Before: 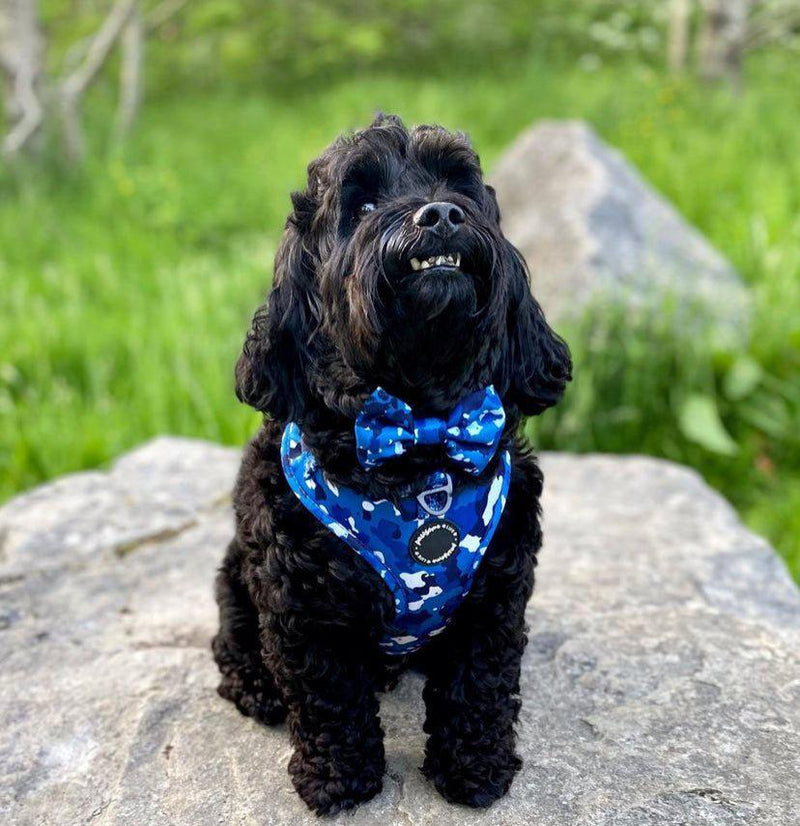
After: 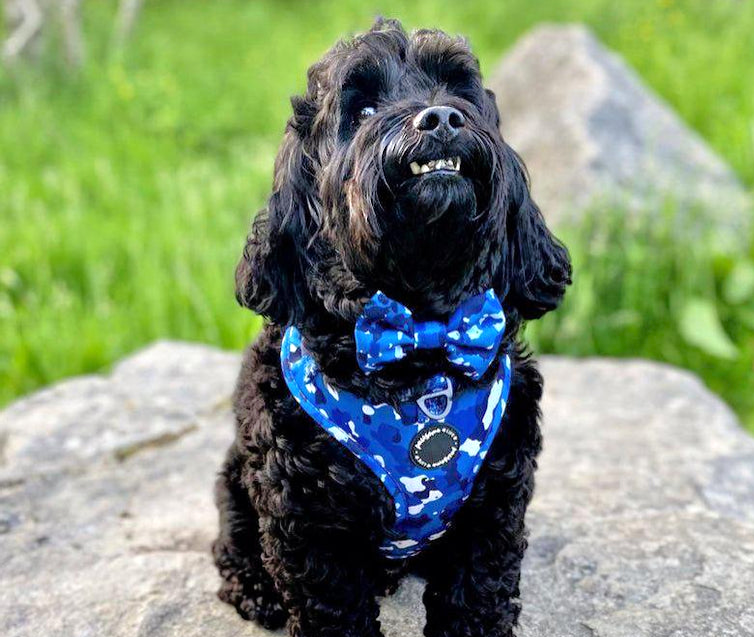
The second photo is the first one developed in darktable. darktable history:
tone equalizer: -7 EV 0.15 EV, -6 EV 0.6 EV, -5 EV 1.15 EV, -4 EV 1.33 EV, -3 EV 1.15 EV, -2 EV 0.6 EV, -1 EV 0.15 EV, mask exposure compensation -0.5 EV
crop and rotate: angle 0.03°, top 11.643%, right 5.651%, bottom 11.189%
